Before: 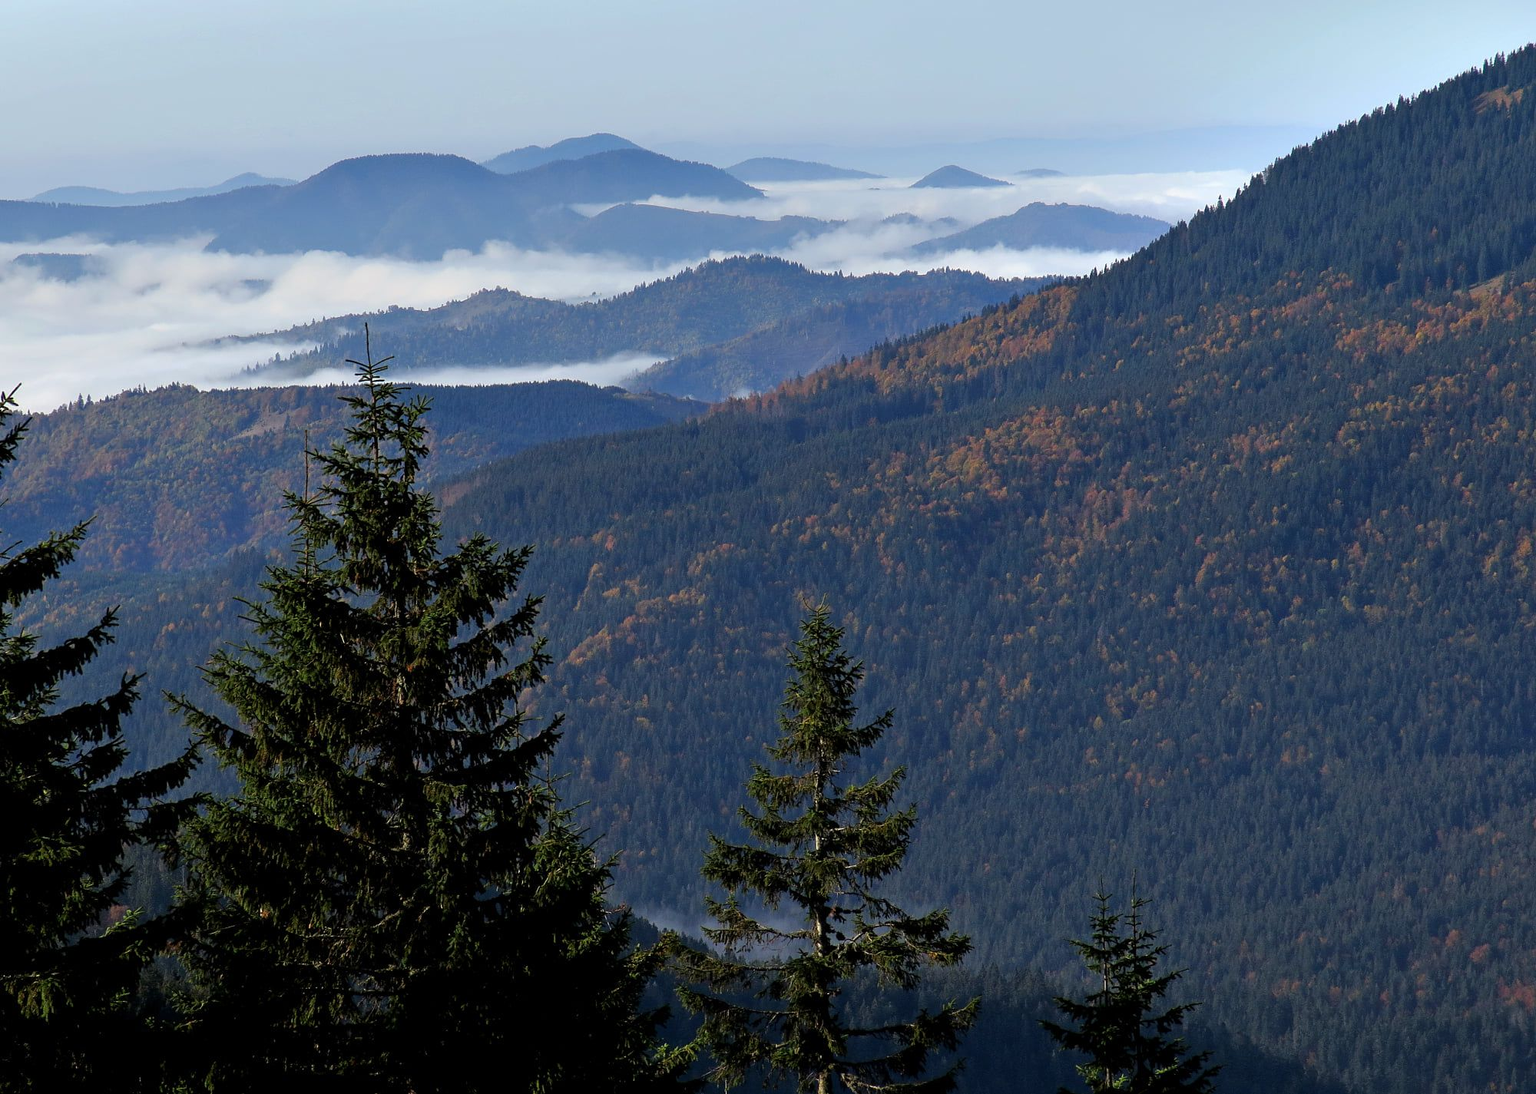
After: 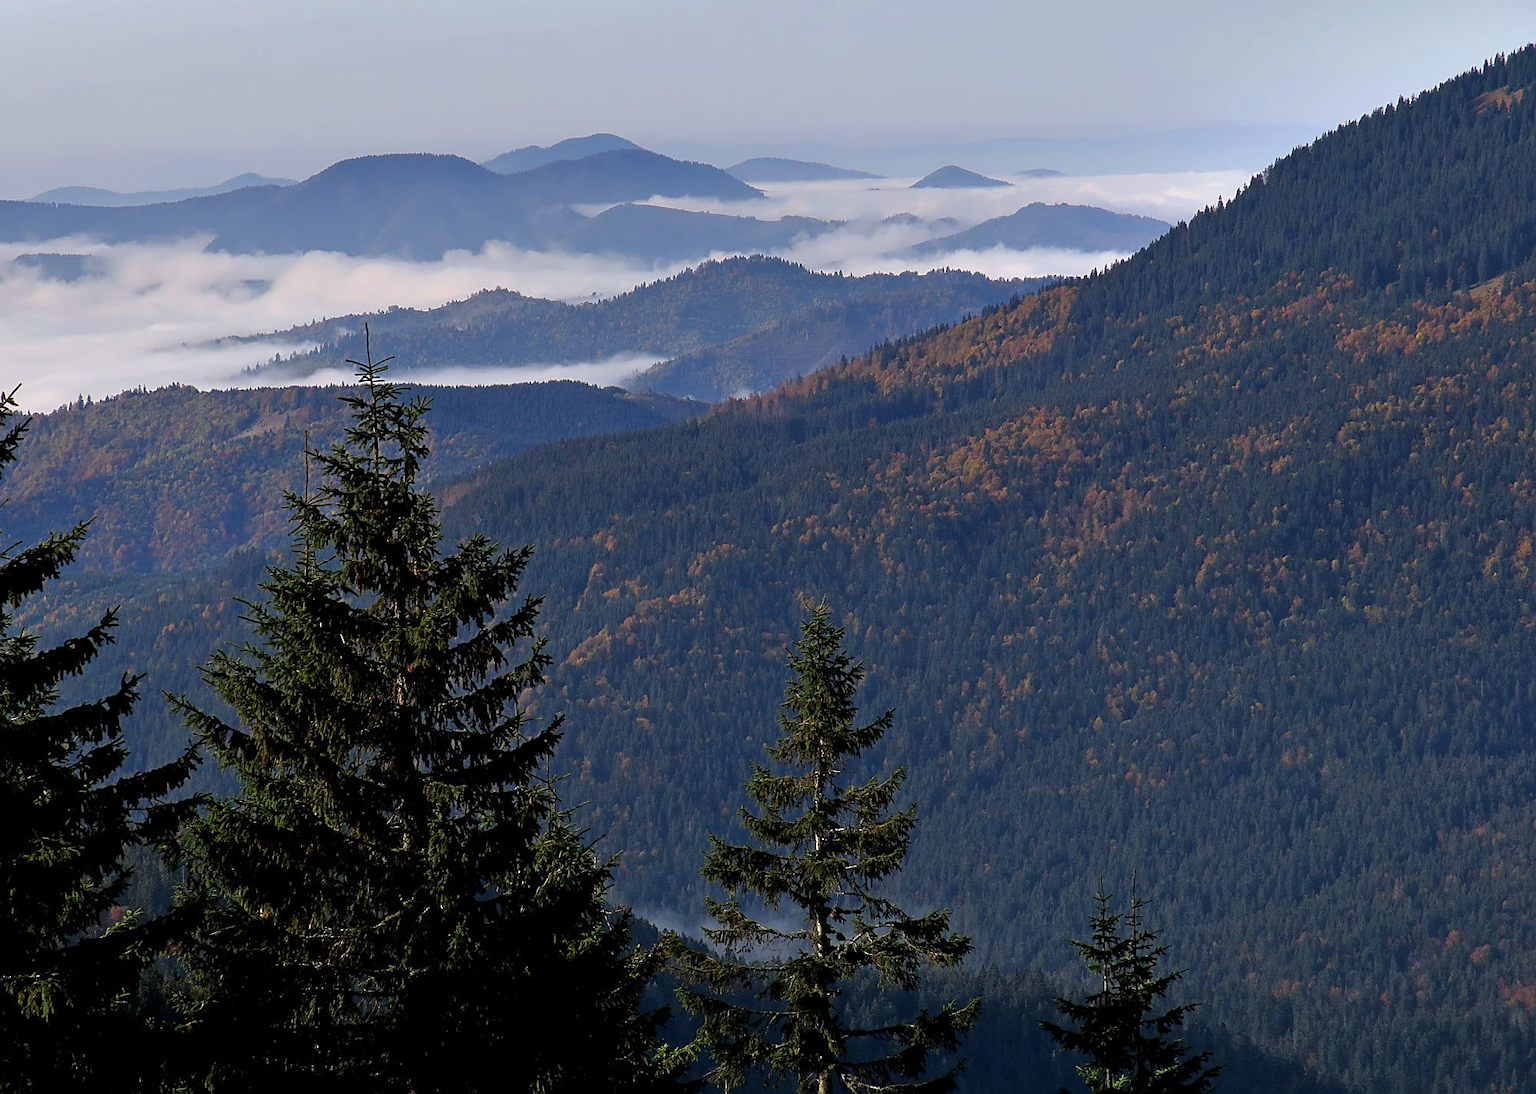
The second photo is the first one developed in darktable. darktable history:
sharpen: radius 1.864, amount 0.398, threshold 1.271
contrast equalizer: y [[0.5 ×6], [0.5 ×6], [0.5, 0.5, 0.501, 0.545, 0.707, 0.863], [0 ×6], [0 ×6]]
graduated density: density 0.38 EV, hardness 21%, rotation -6.11°, saturation 32%
